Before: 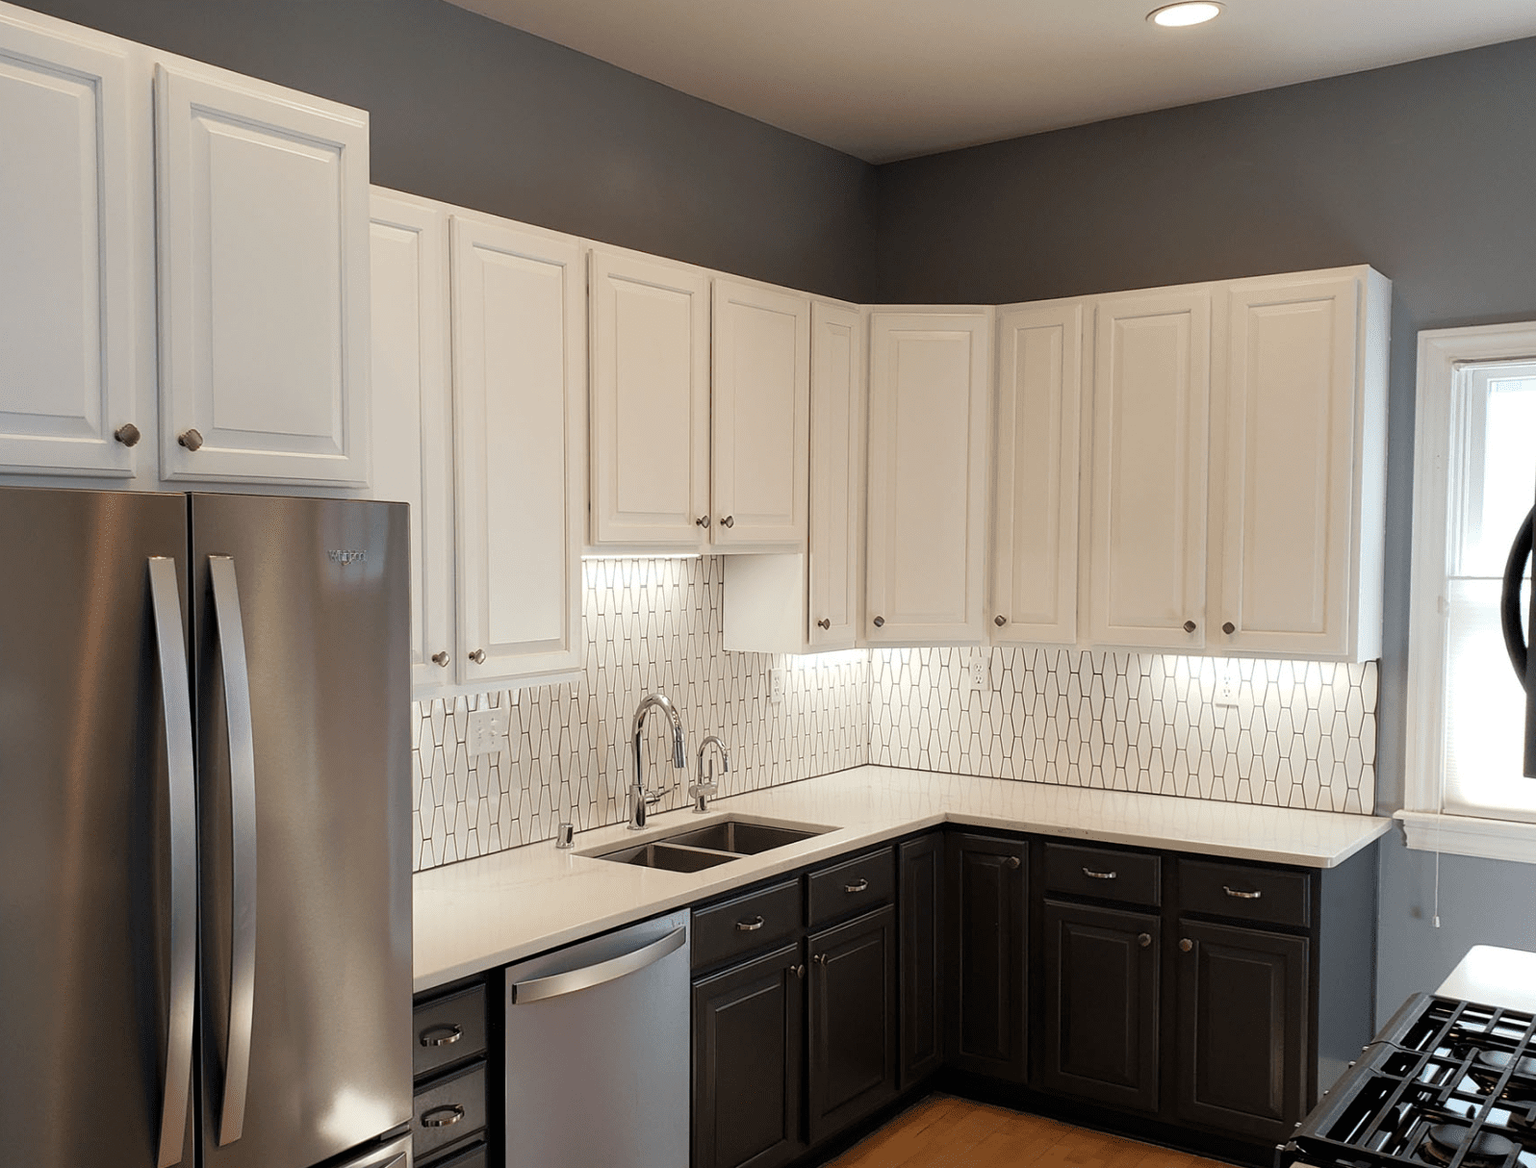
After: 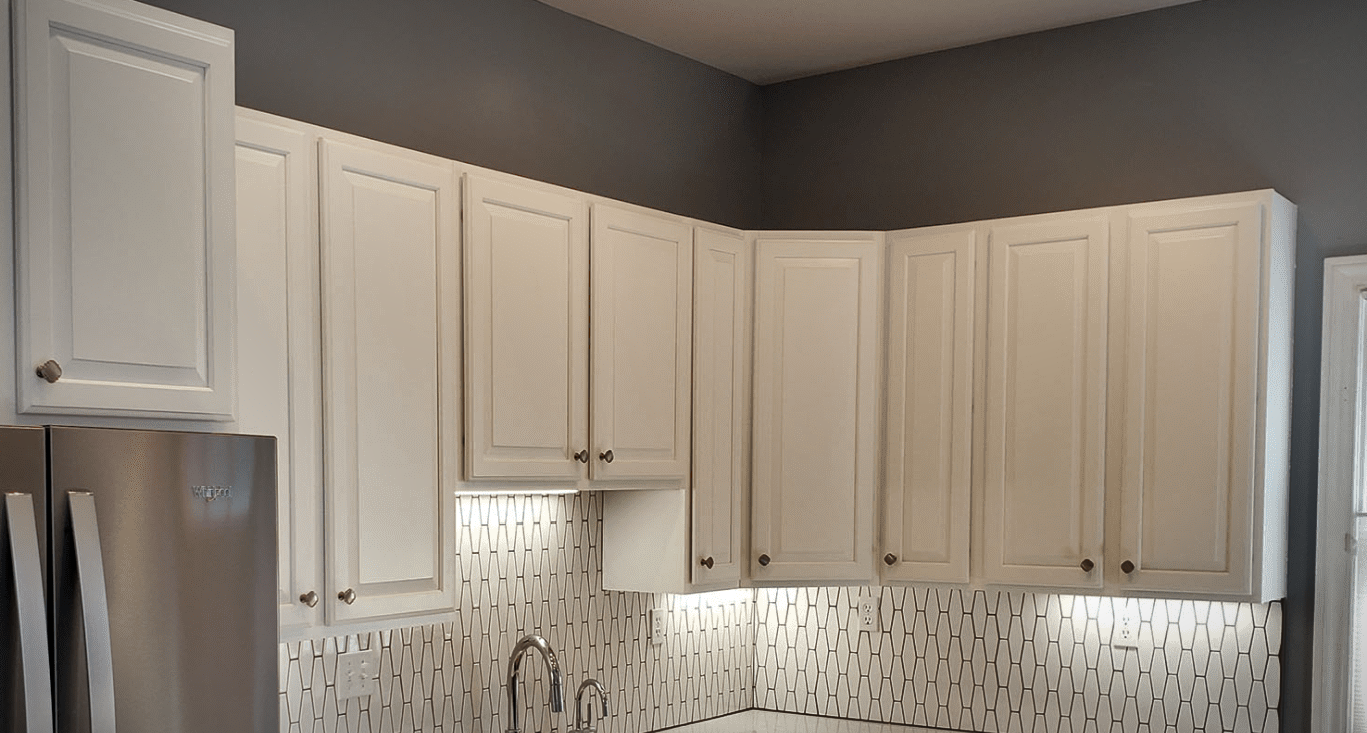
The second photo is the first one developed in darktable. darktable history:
crop and rotate: left 9.345%, top 7.22%, right 4.982%, bottom 32.331%
vignetting: fall-off radius 60%, automatic ratio true
shadows and highlights: radius 108.52, shadows 44.07, highlights -67.8, low approximation 0.01, soften with gaussian
